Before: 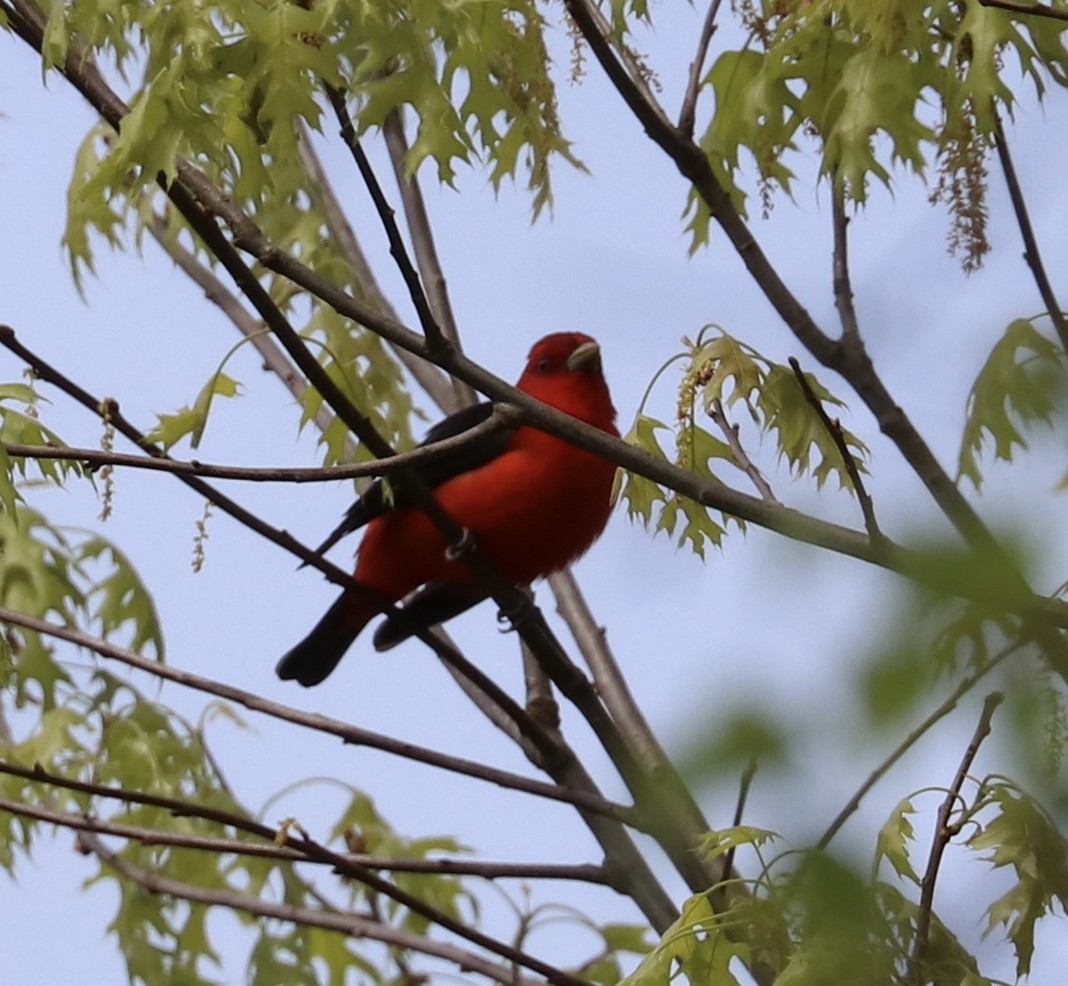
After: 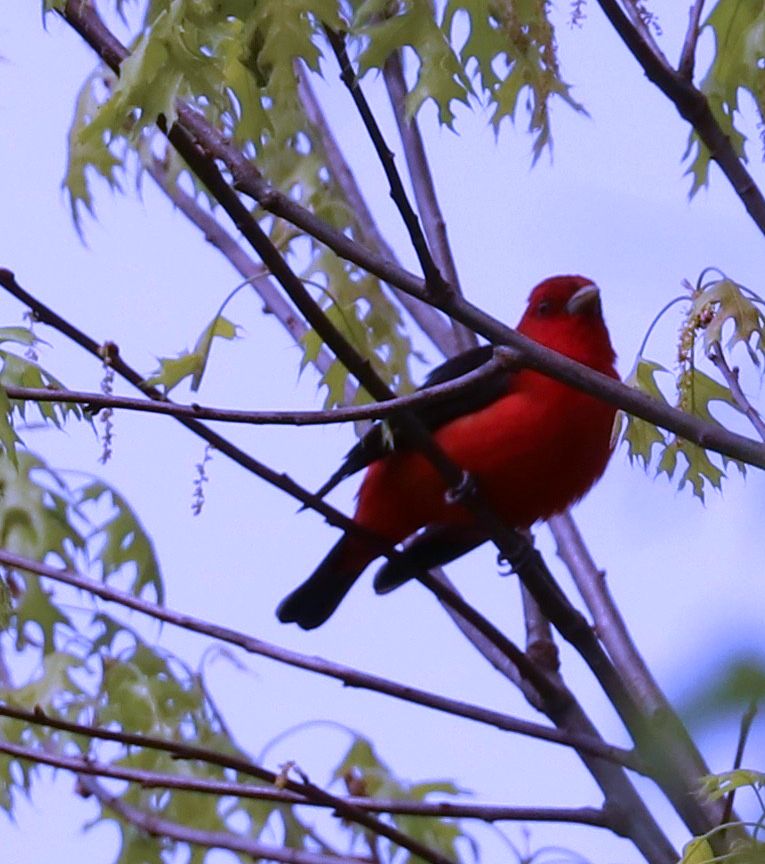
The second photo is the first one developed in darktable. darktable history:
velvia: on, module defaults
white balance: red 0.98, blue 1.61
crop: top 5.803%, right 27.864%, bottom 5.804%
